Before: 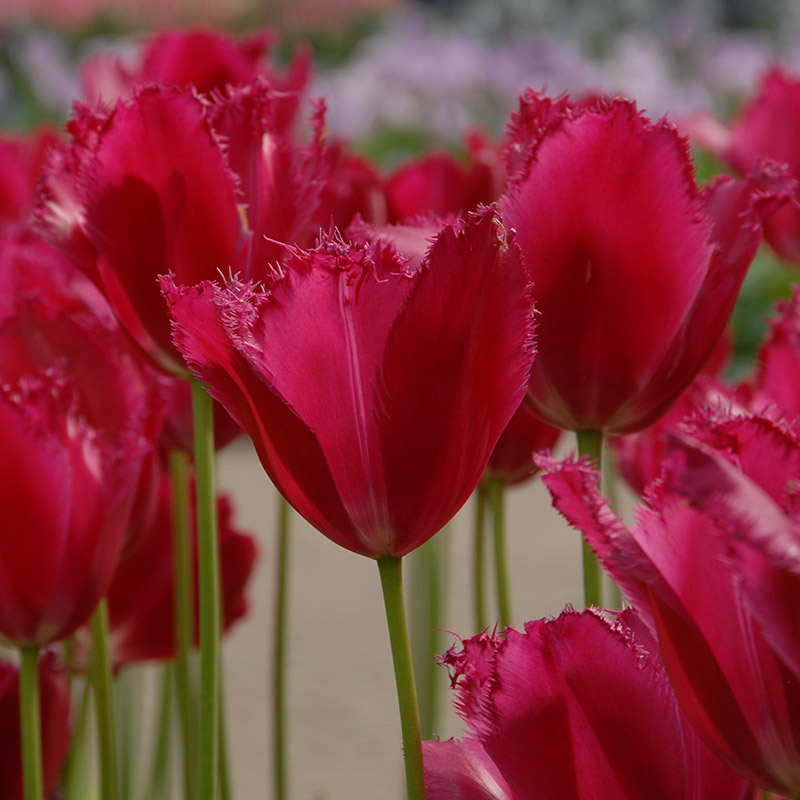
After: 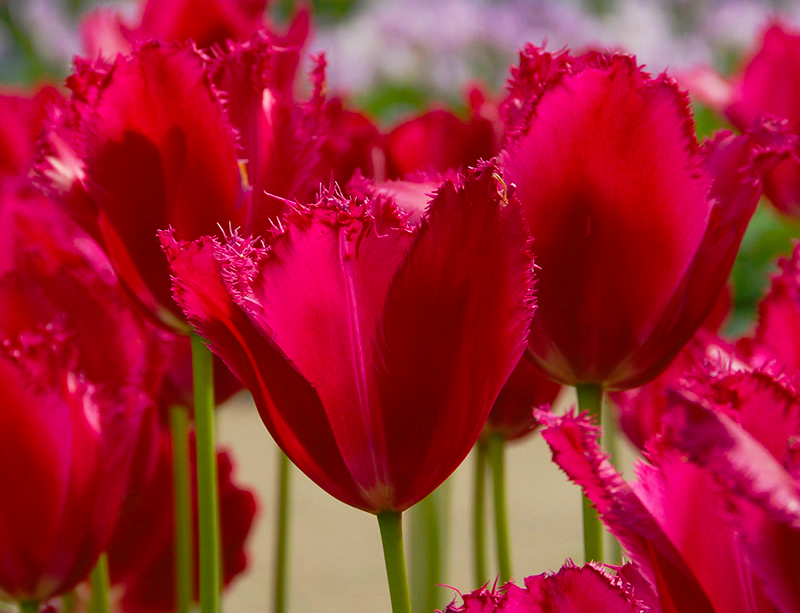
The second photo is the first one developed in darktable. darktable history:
crop: top 5.667%, bottom 17.637%
color balance rgb: perceptual saturation grading › global saturation 30%, global vibrance 20%
color correction: highlights a* -4.73, highlights b* 5.06, saturation 0.97
exposure: exposure 0.2 EV, compensate highlight preservation false
tone curve: curves: ch0 [(0, 0) (0.003, 0.009) (0.011, 0.019) (0.025, 0.034) (0.044, 0.057) (0.069, 0.082) (0.1, 0.104) (0.136, 0.131) (0.177, 0.165) (0.224, 0.212) (0.277, 0.279) (0.335, 0.342) (0.399, 0.401) (0.468, 0.477) (0.543, 0.572) (0.623, 0.675) (0.709, 0.772) (0.801, 0.85) (0.898, 0.942) (1, 1)], preserve colors none
